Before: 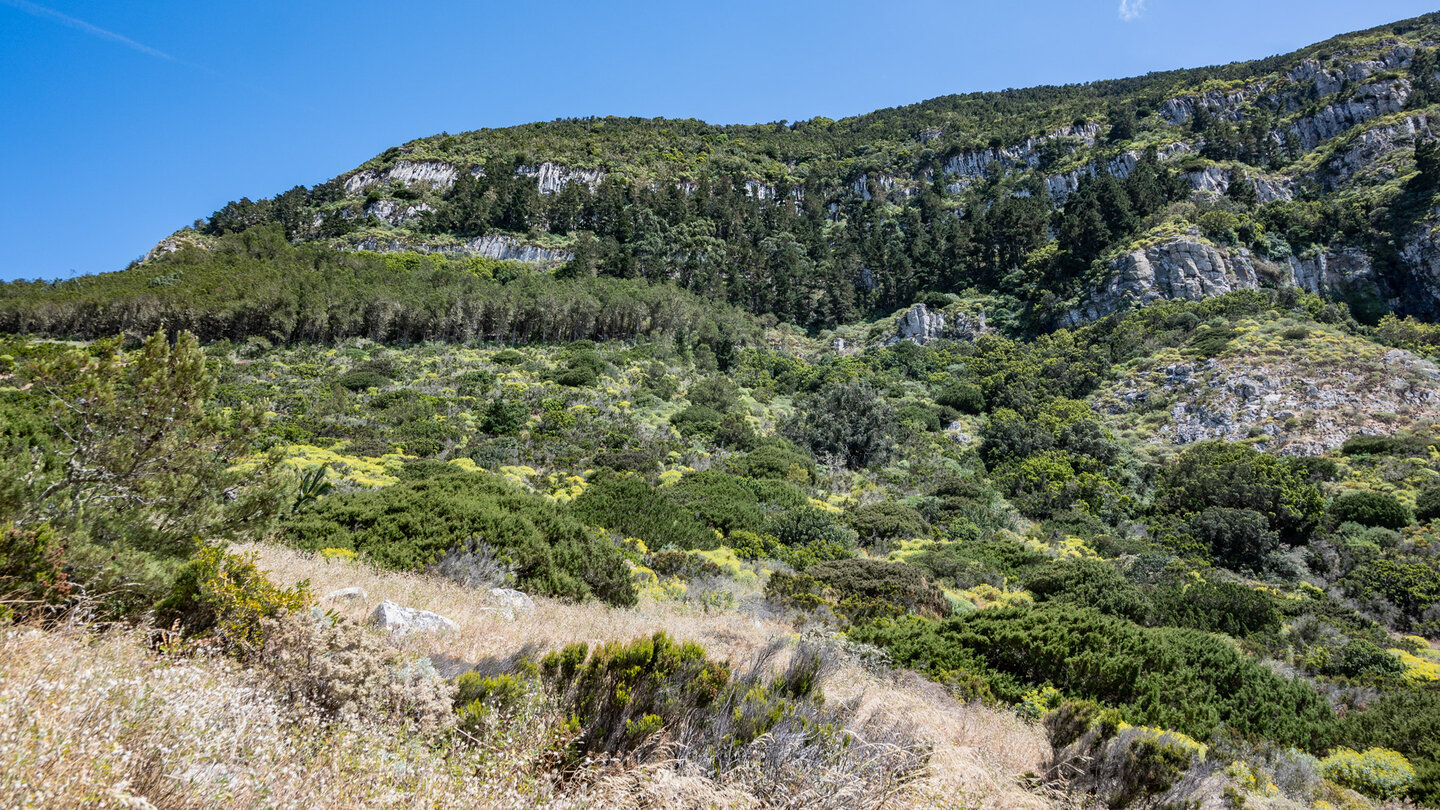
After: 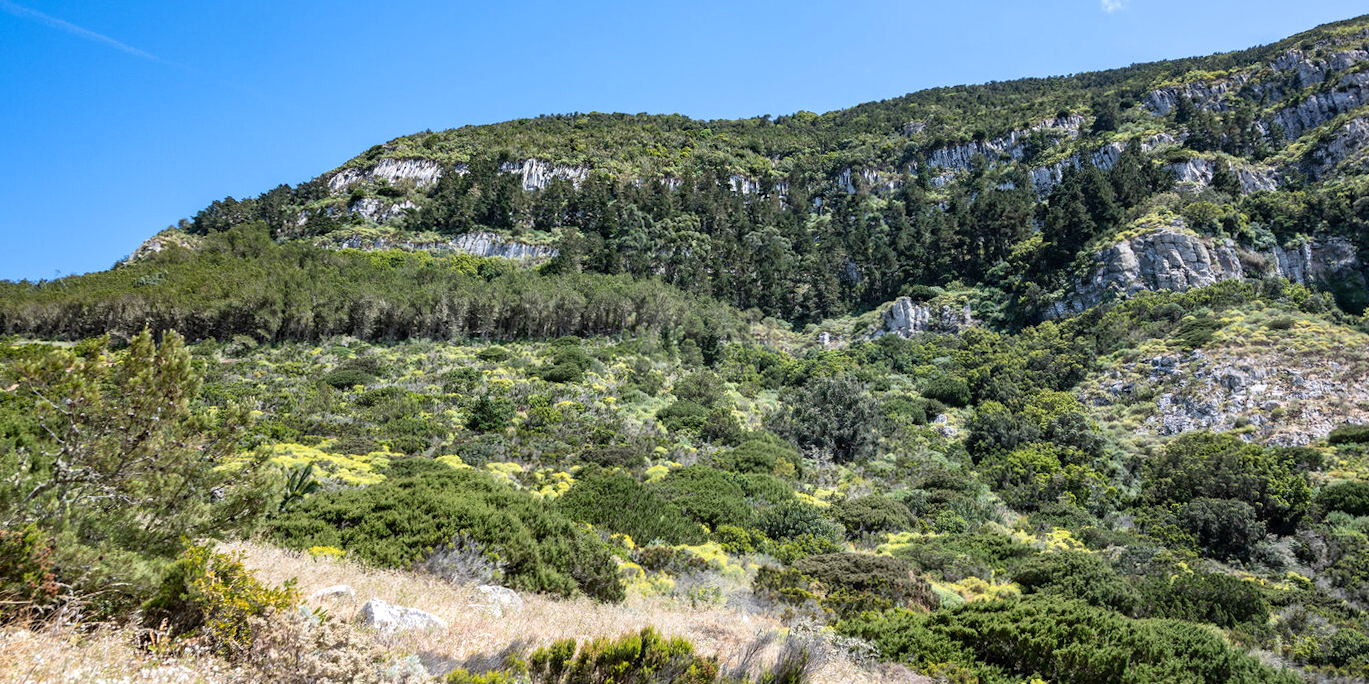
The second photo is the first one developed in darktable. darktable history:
crop and rotate: angle 0.483°, left 0.247%, right 3.228%, bottom 14.223%
exposure: exposure 0.297 EV, compensate exposure bias true, compensate highlight preservation false
